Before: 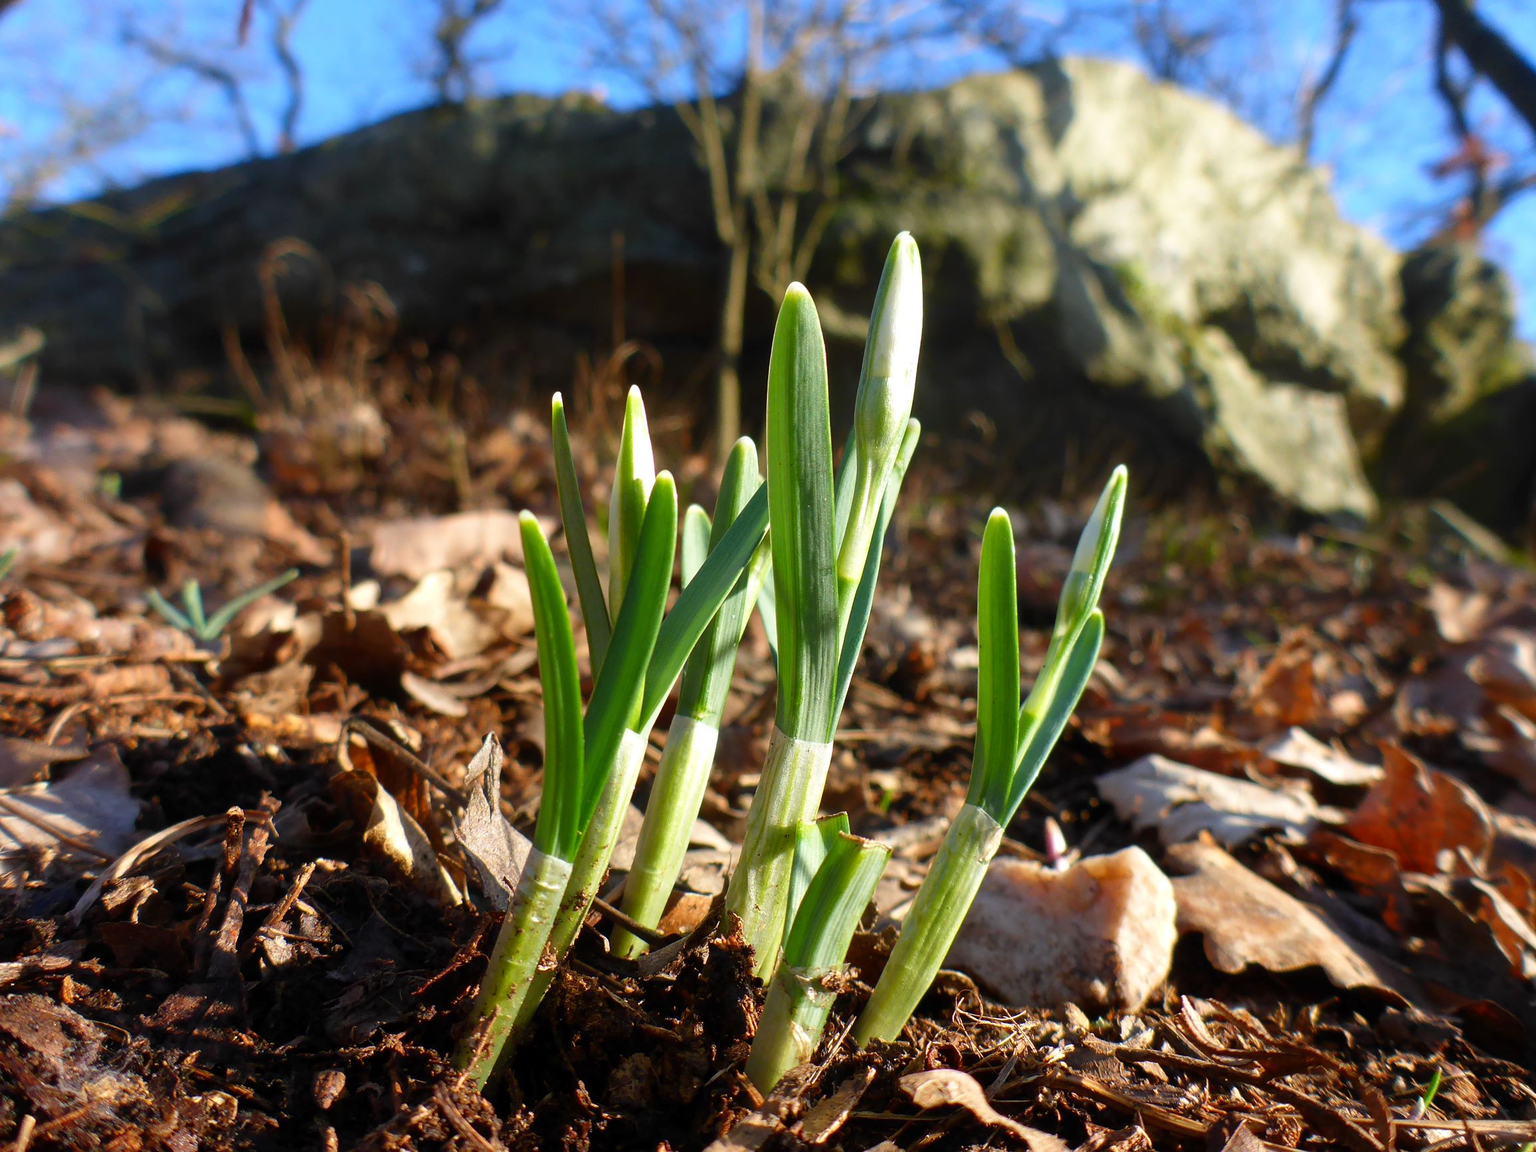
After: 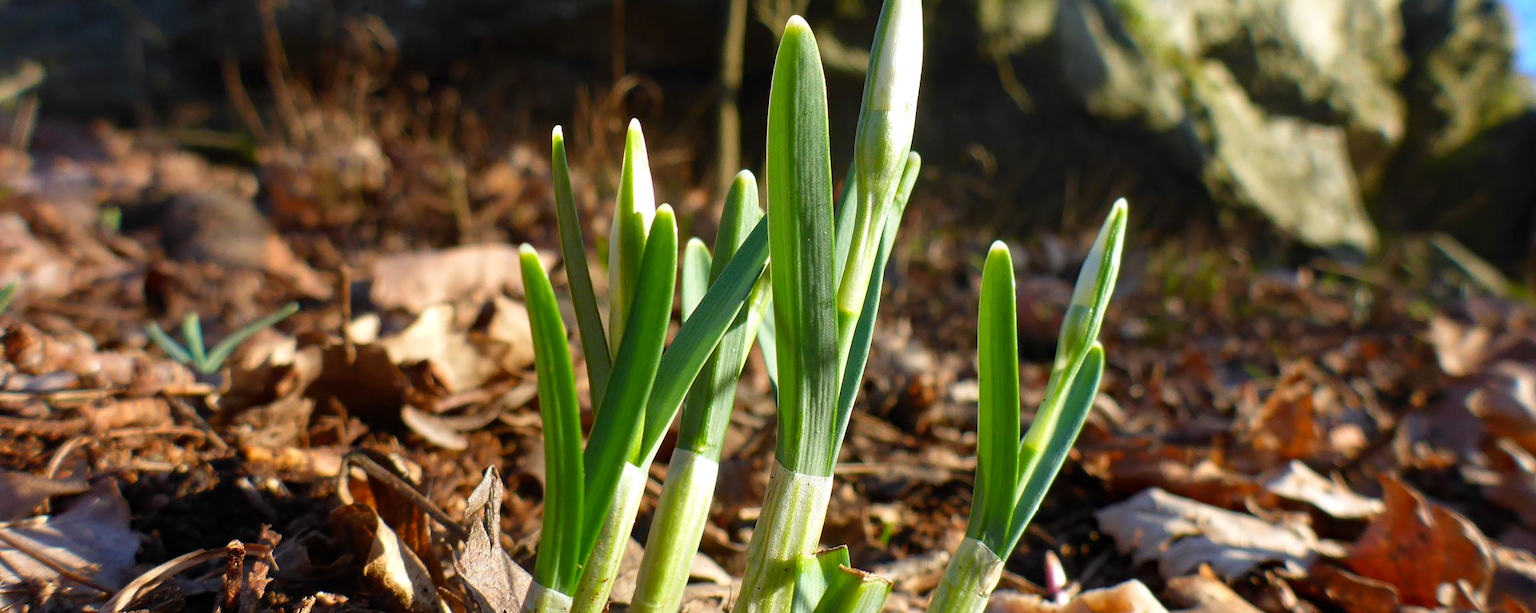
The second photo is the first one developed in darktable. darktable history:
haze removal: compatibility mode true, adaptive false
crop and rotate: top 23.204%, bottom 23.511%
